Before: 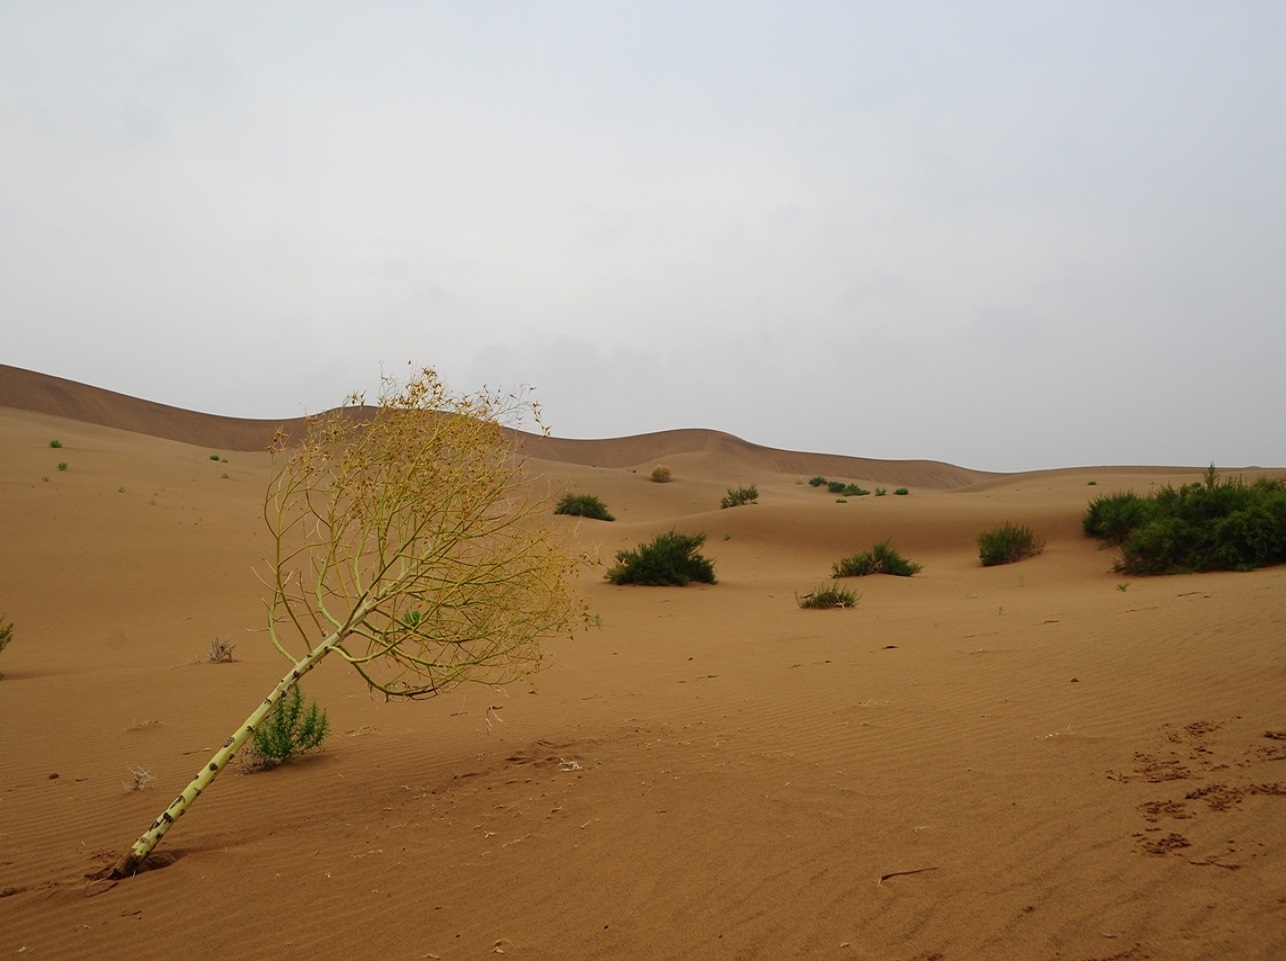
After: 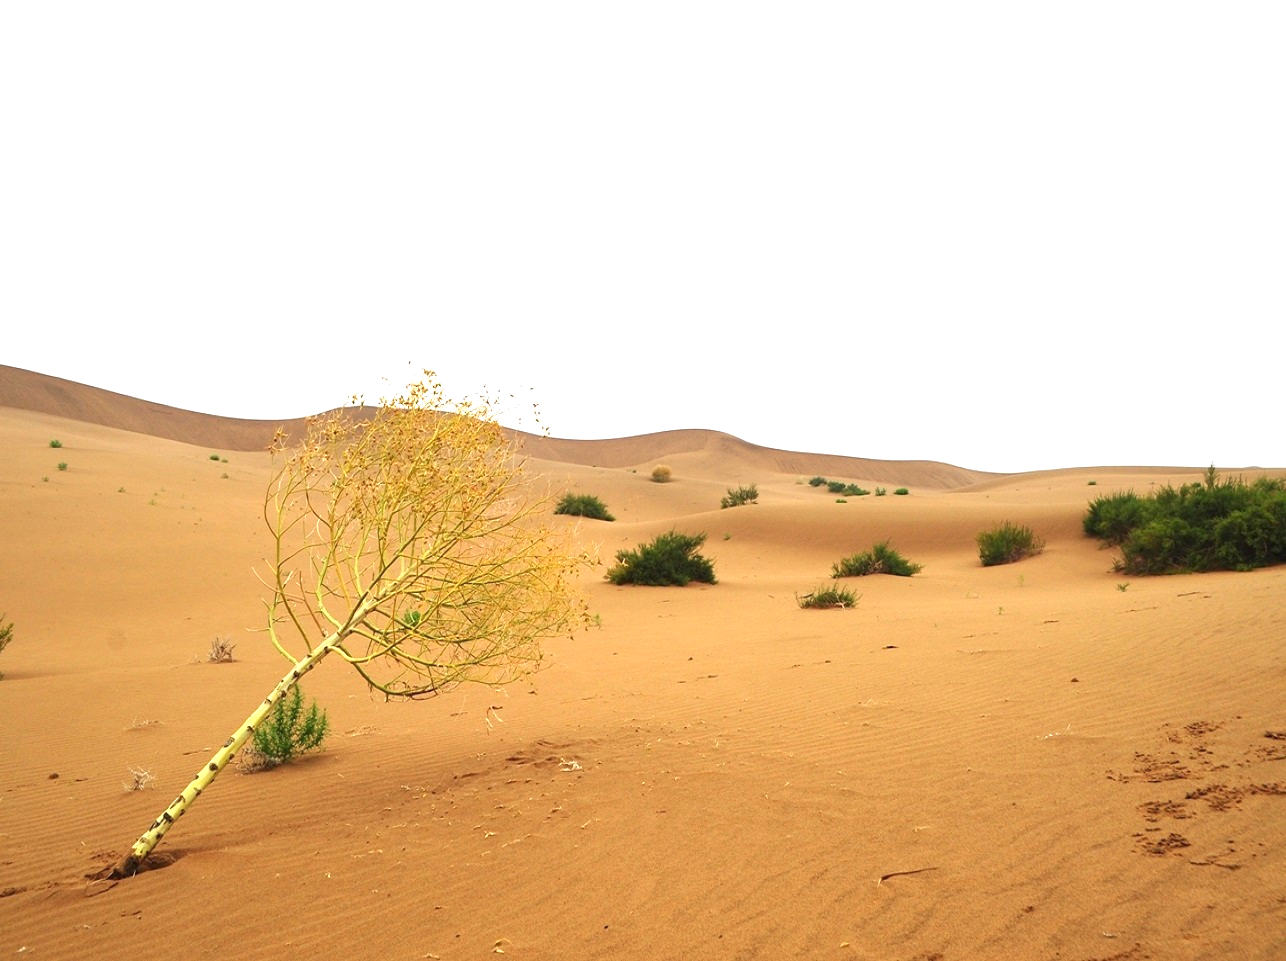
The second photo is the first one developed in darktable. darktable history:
exposure: black level correction 0, exposure 1.49 EV, compensate highlight preservation false
